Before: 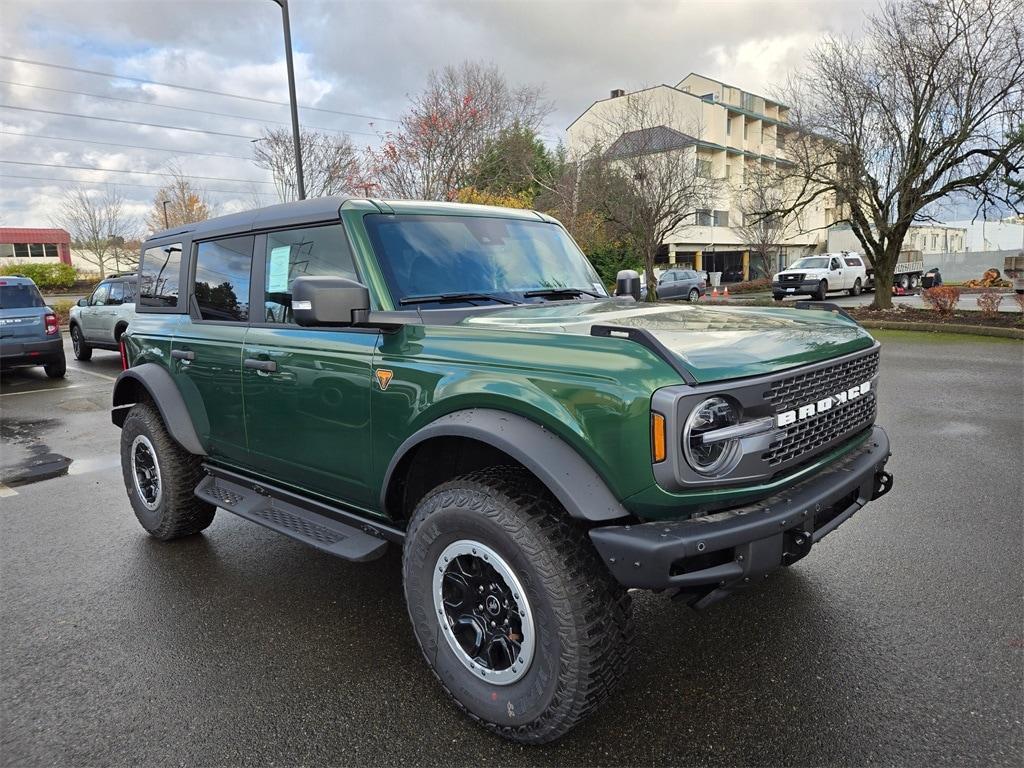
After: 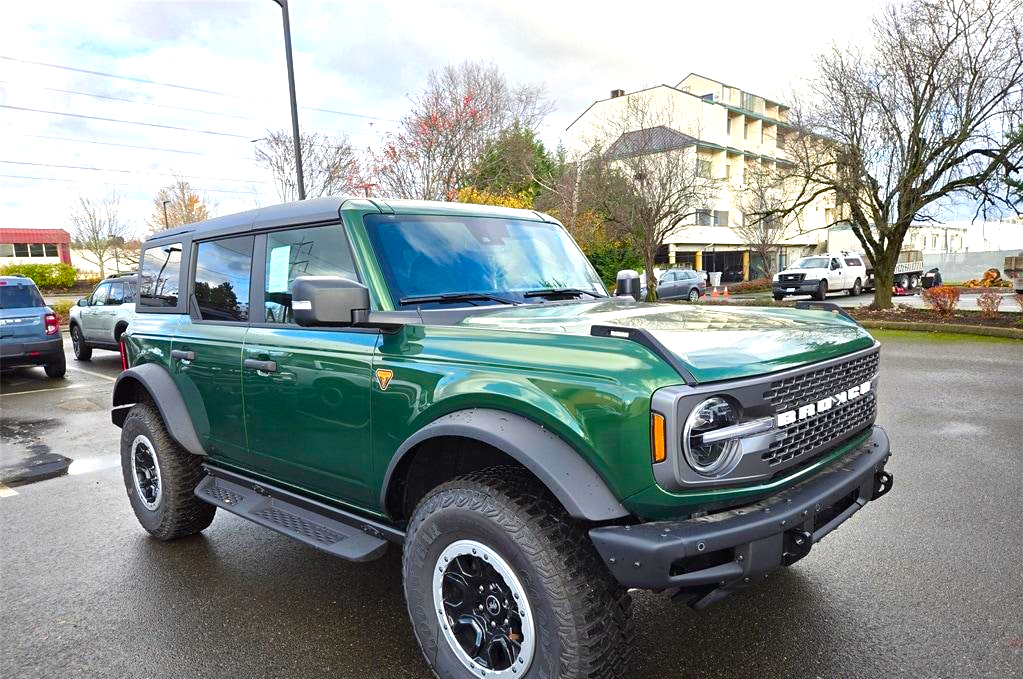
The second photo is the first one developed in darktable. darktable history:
crop and rotate: top 0%, bottom 11.517%
color balance rgb: perceptual saturation grading › global saturation 20%, perceptual saturation grading › highlights -25.47%, perceptual saturation grading › shadows 49.407%, perceptual brilliance grading › global brilliance 24.191%
